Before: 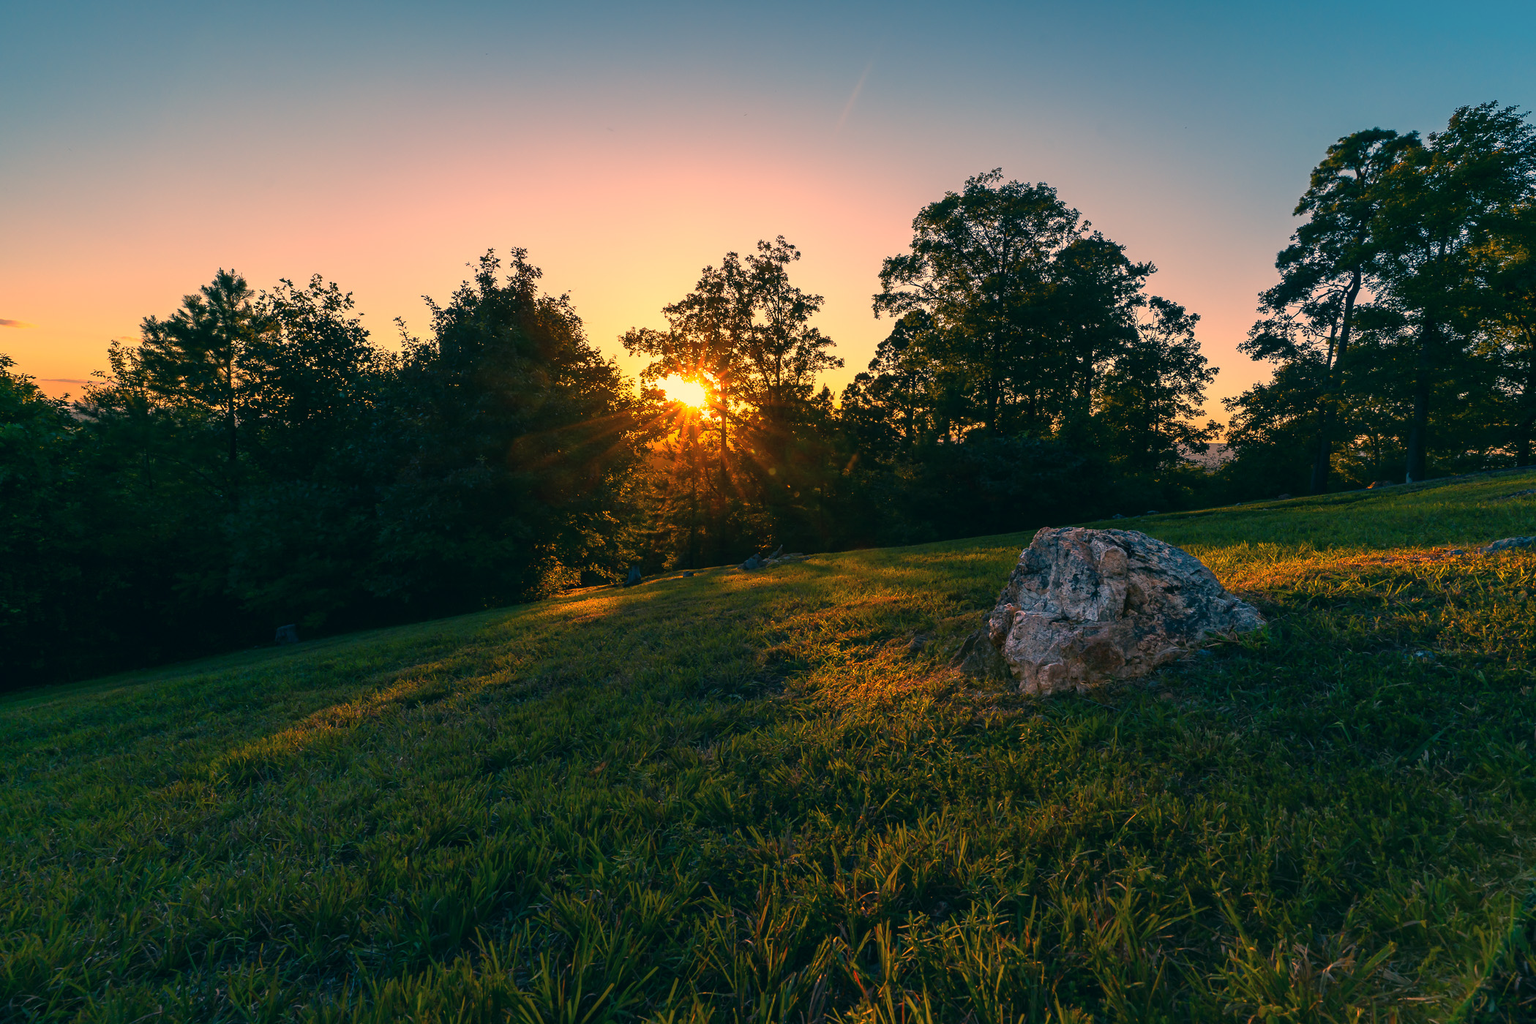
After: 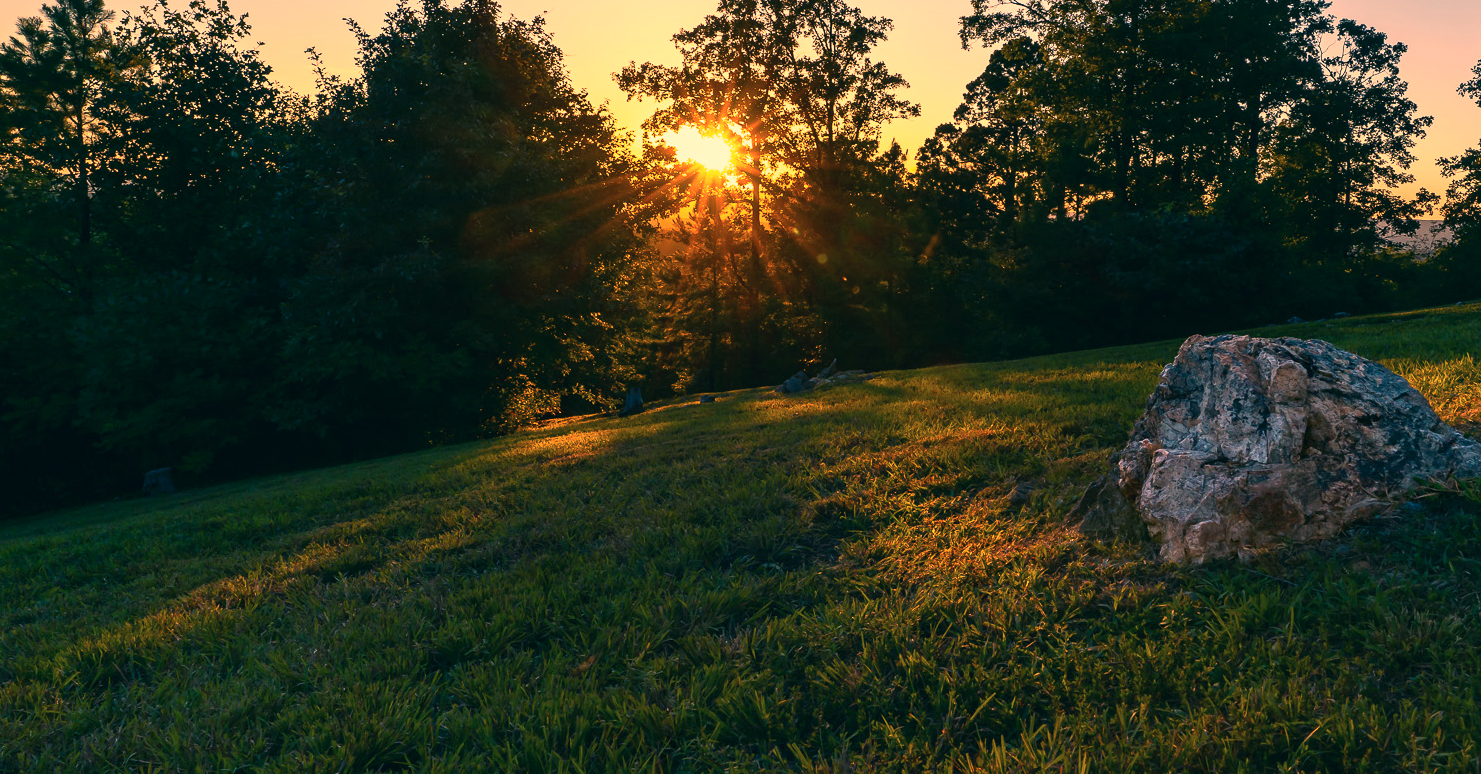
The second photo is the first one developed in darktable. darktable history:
contrast brightness saturation: contrast 0.15, brightness 0.05
crop: left 11.123%, top 27.61%, right 18.3%, bottom 17.034%
